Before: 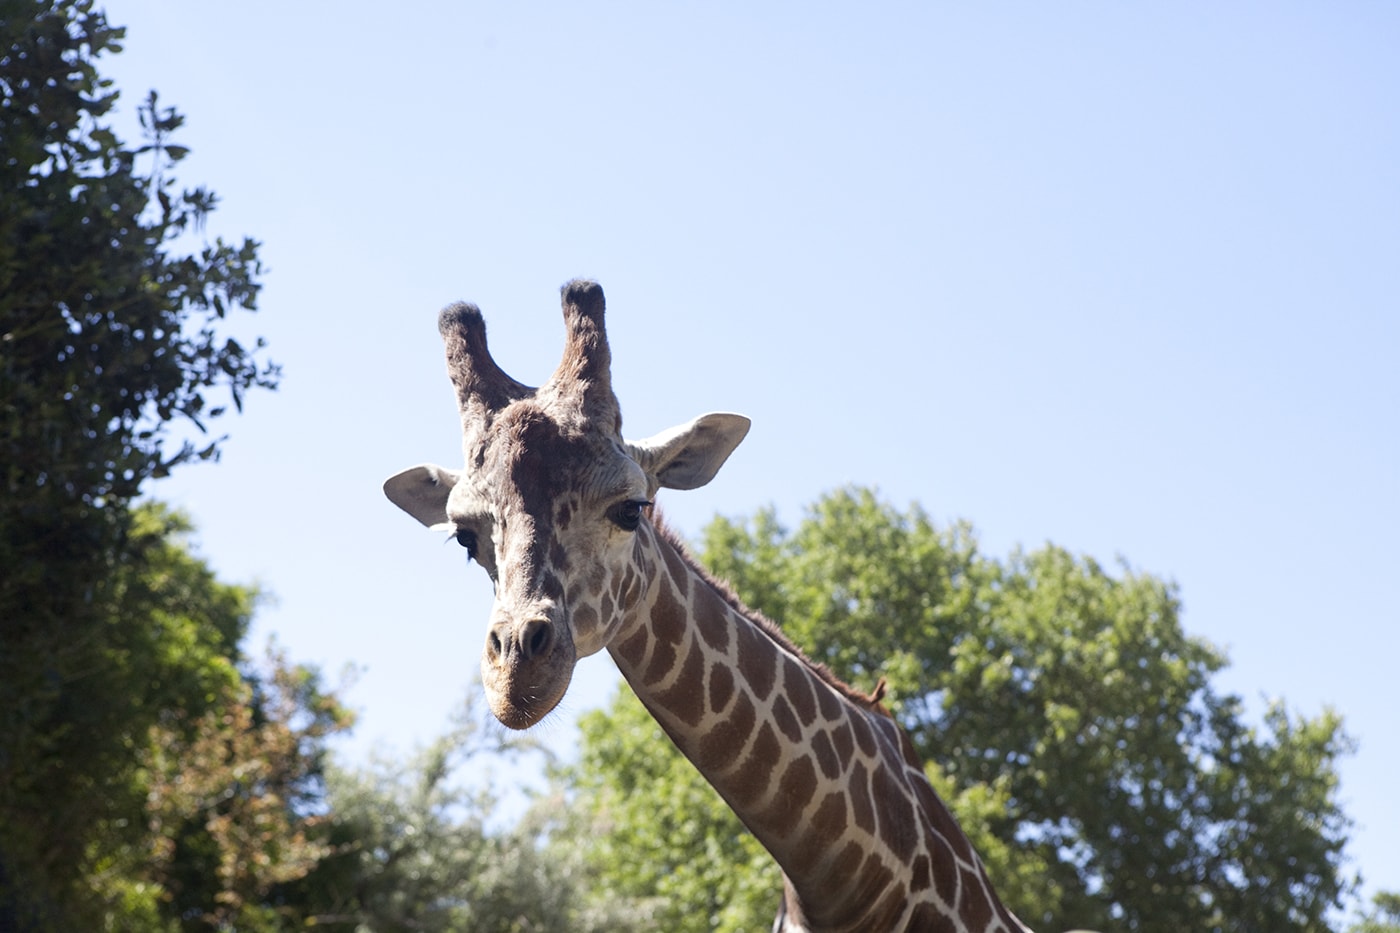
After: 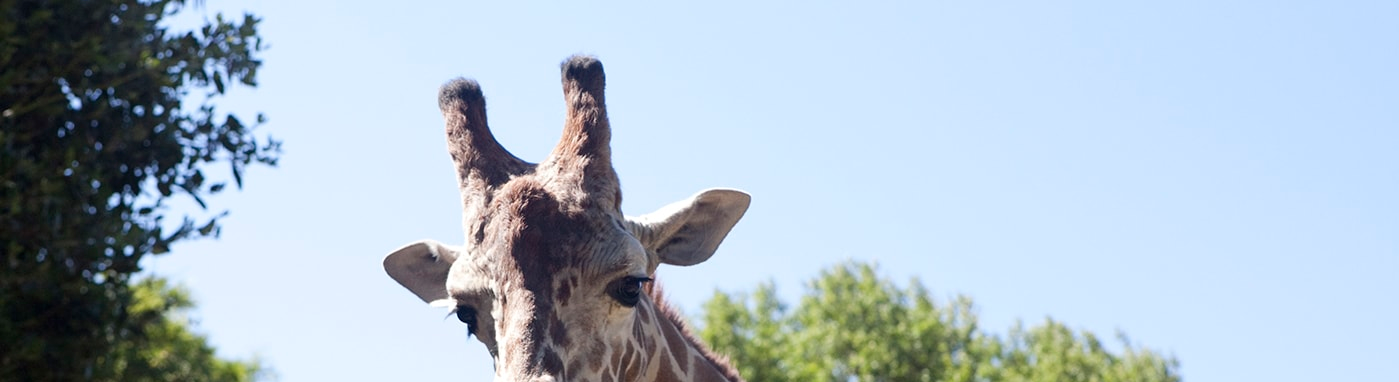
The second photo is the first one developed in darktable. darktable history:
crop and rotate: top 24.123%, bottom 34.93%
